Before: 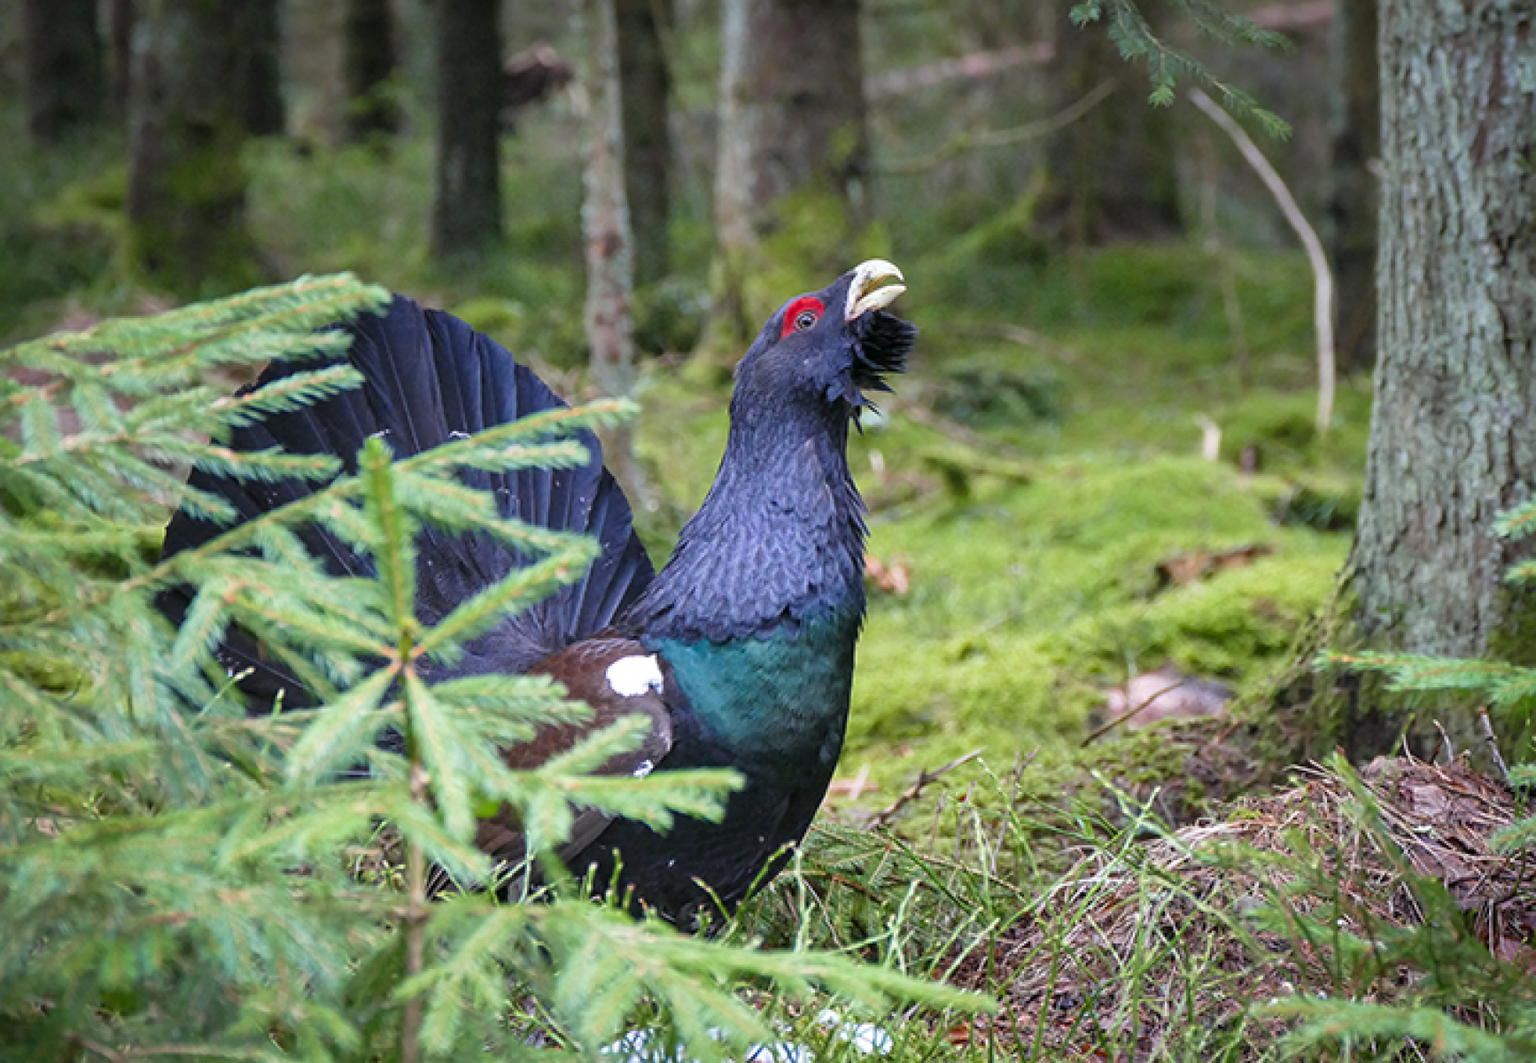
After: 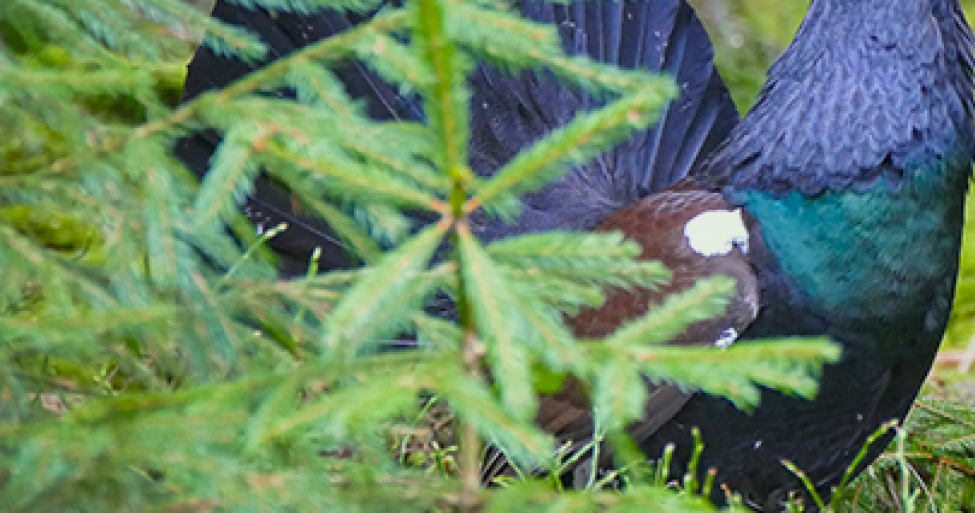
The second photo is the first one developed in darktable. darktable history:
color correction: highlights a* -4.73, highlights b* 5.04, saturation 0.941
crop: top 44.175%, right 43.77%, bottom 13.057%
color balance rgb: white fulcrum 0.994 EV, perceptual saturation grading › global saturation 30.068%, contrast -10.391%
